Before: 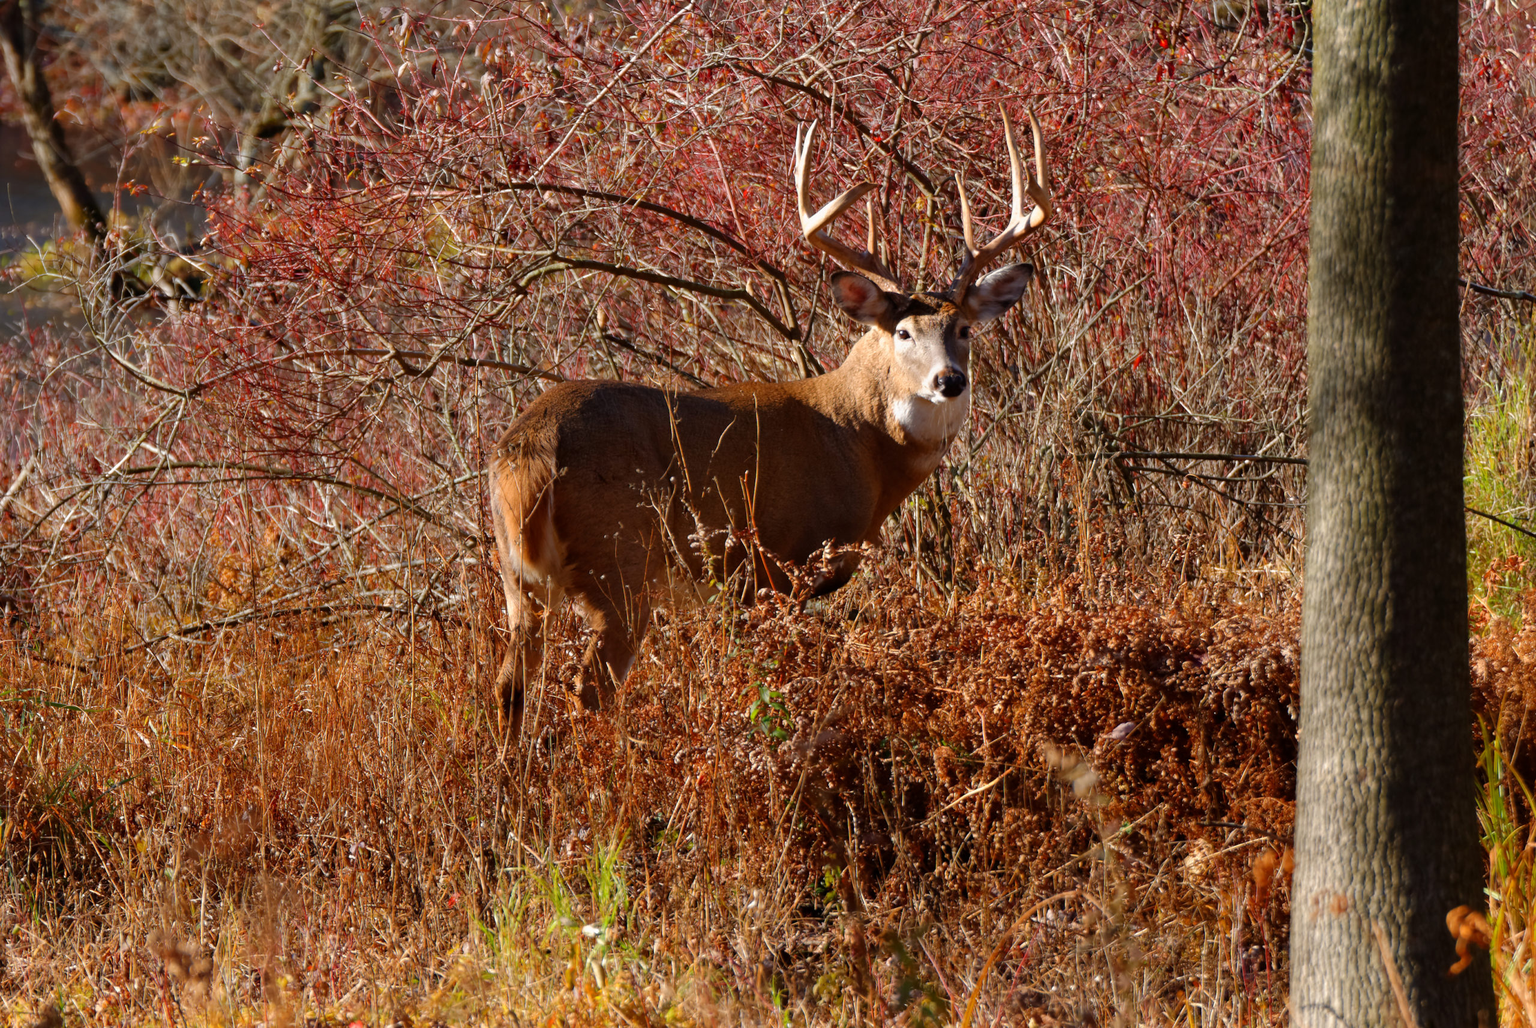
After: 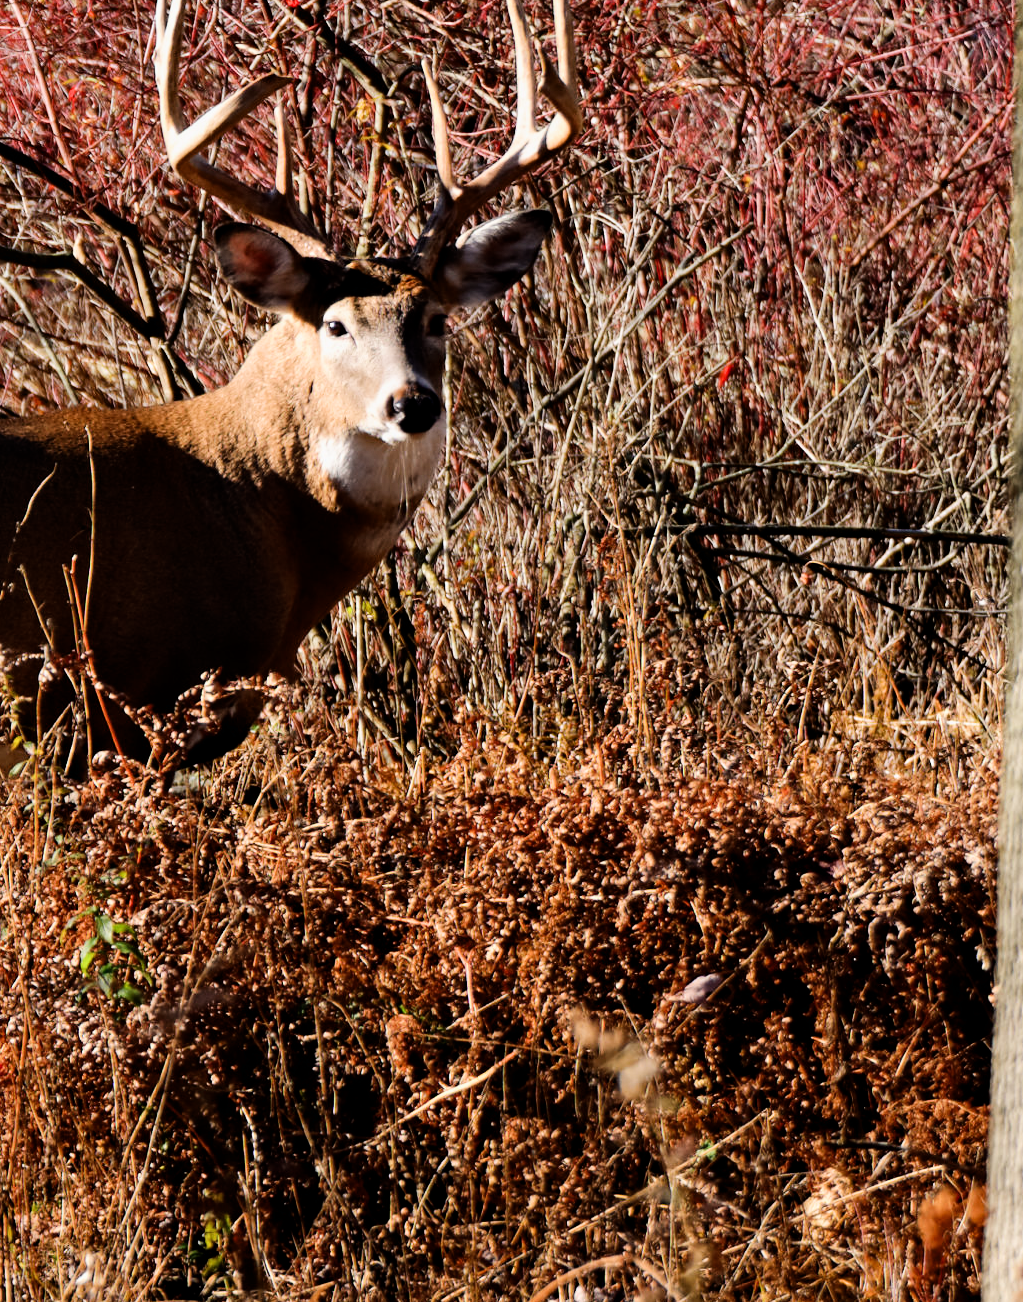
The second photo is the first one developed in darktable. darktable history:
crop: left 45.721%, top 13.393%, right 14.118%, bottom 10.01%
rotate and perspective: automatic cropping original format, crop left 0, crop top 0
tone equalizer: -8 EV -1.08 EV, -7 EV -1.01 EV, -6 EV -0.867 EV, -5 EV -0.578 EV, -3 EV 0.578 EV, -2 EV 0.867 EV, -1 EV 1.01 EV, +0 EV 1.08 EV, edges refinement/feathering 500, mask exposure compensation -1.57 EV, preserve details no
contrast equalizer: octaves 7, y [[0.6 ×6], [0.55 ×6], [0 ×6], [0 ×6], [0 ×6]], mix 0.2
filmic rgb: hardness 4.17
